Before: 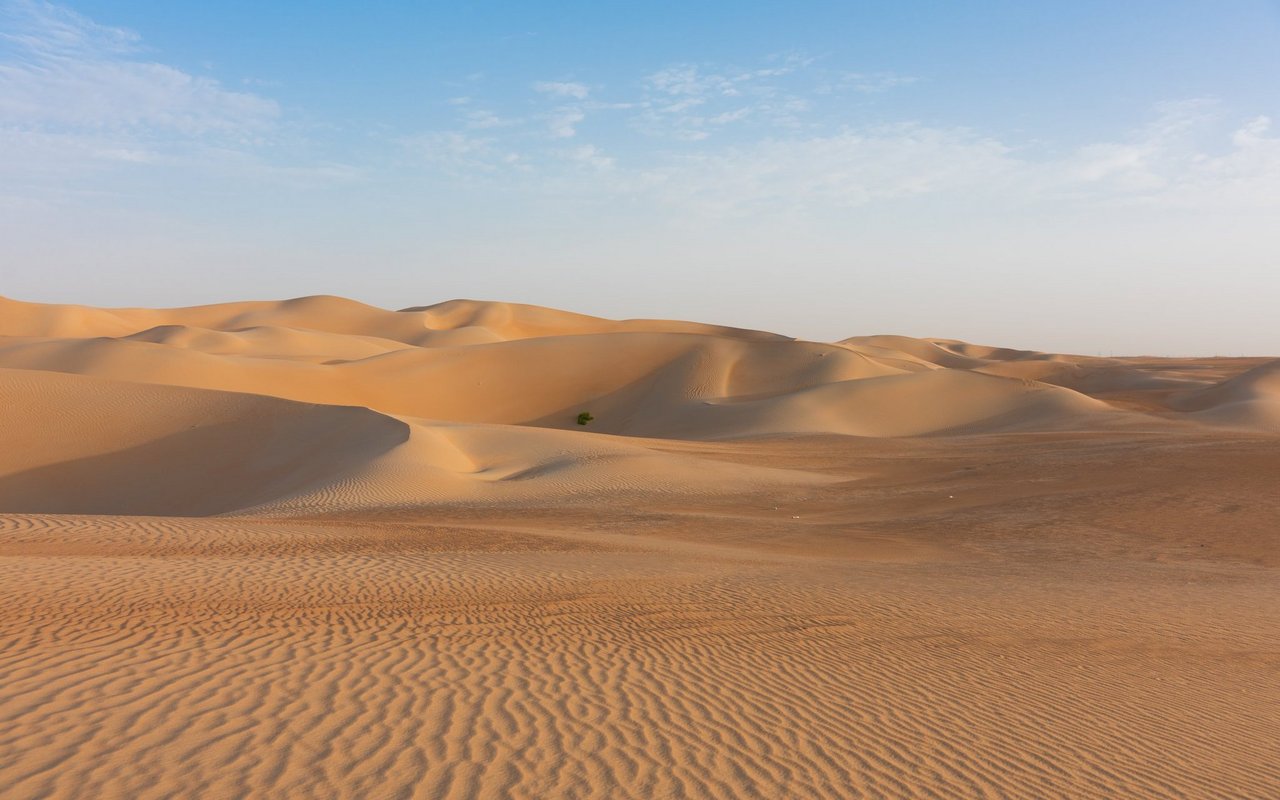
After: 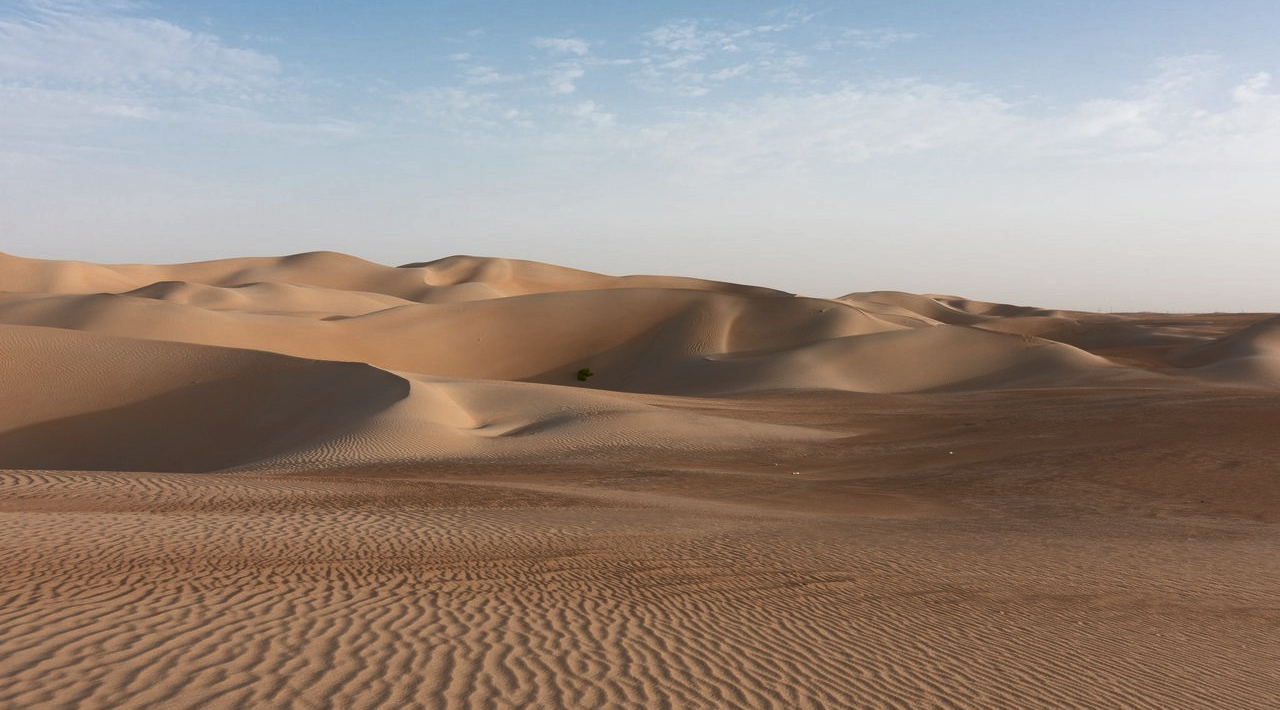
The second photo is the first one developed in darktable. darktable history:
color balance rgb: perceptual saturation grading › highlights -31.88%, perceptual saturation grading › mid-tones 5.8%, perceptual saturation grading › shadows 18.12%, perceptual brilliance grading › highlights 3.62%, perceptual brilliance grading › mid-tones -18.12%, perceptual brilliance grading › shadows -41.3%
crop and rotate: top 5.609%, bottom 5.609%
